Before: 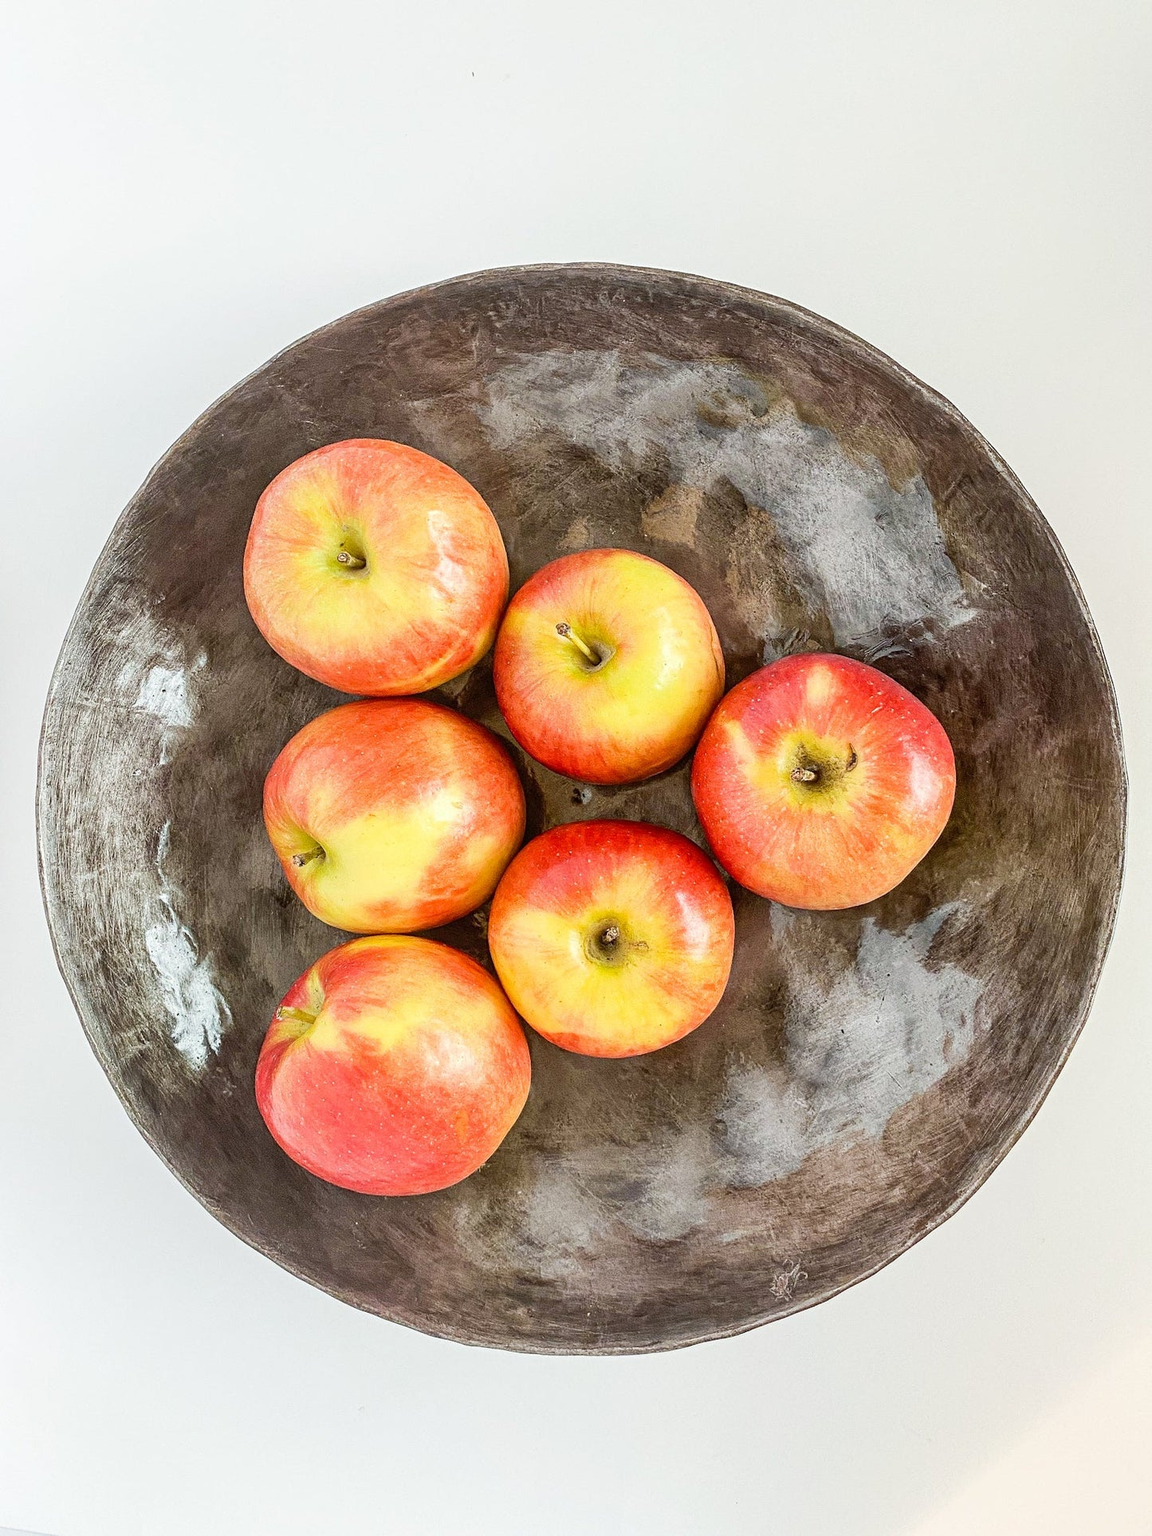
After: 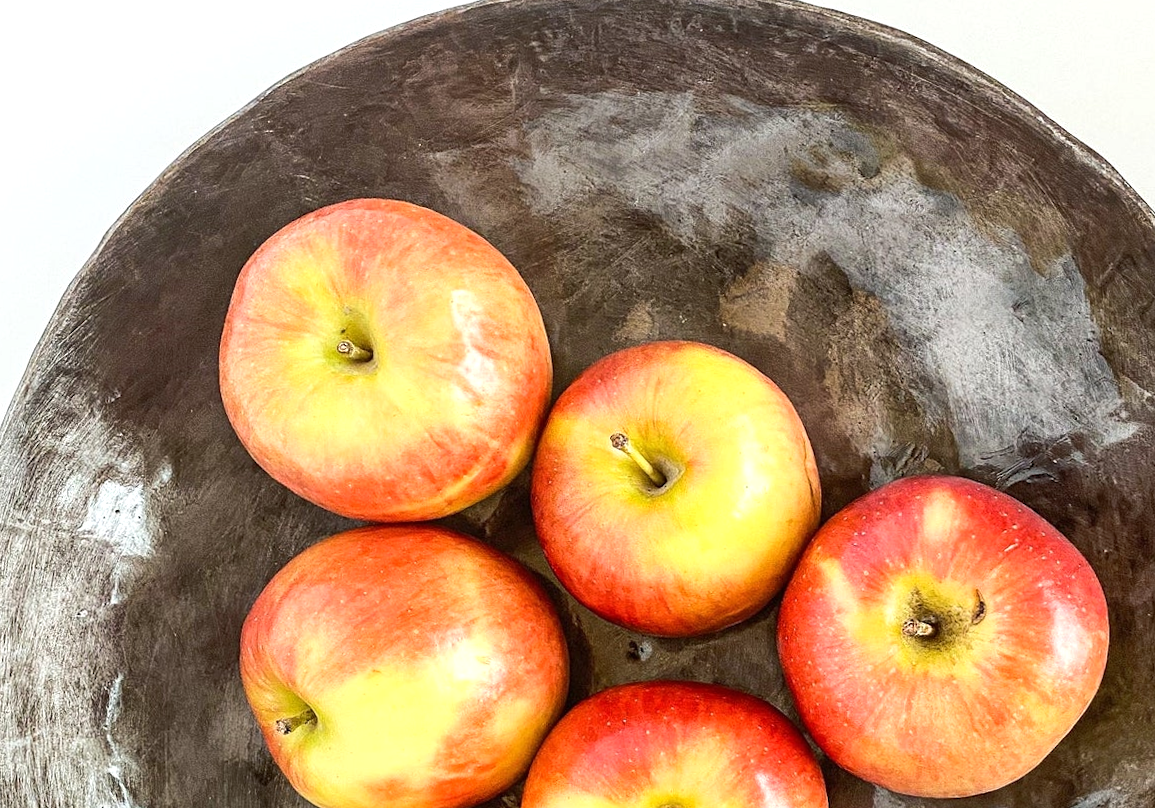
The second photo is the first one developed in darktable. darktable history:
rotate and perspective: rotation 0.8°, automatic cropping off
crop: left 7.036%, top 18.398%, right 14.379%, bottom 40.043%
tone equalizer: -8 EV -0.001 EV, -7 EV 0.001 EV, -6 EV -0.002 EV, -5 EV -0.003 EV, -4 EV -0.062 EV, -3 EV -0.222 EV, -2 EV -0.267 EV, -1 EV 0.105 EV, +0 EV 0.303 EV
